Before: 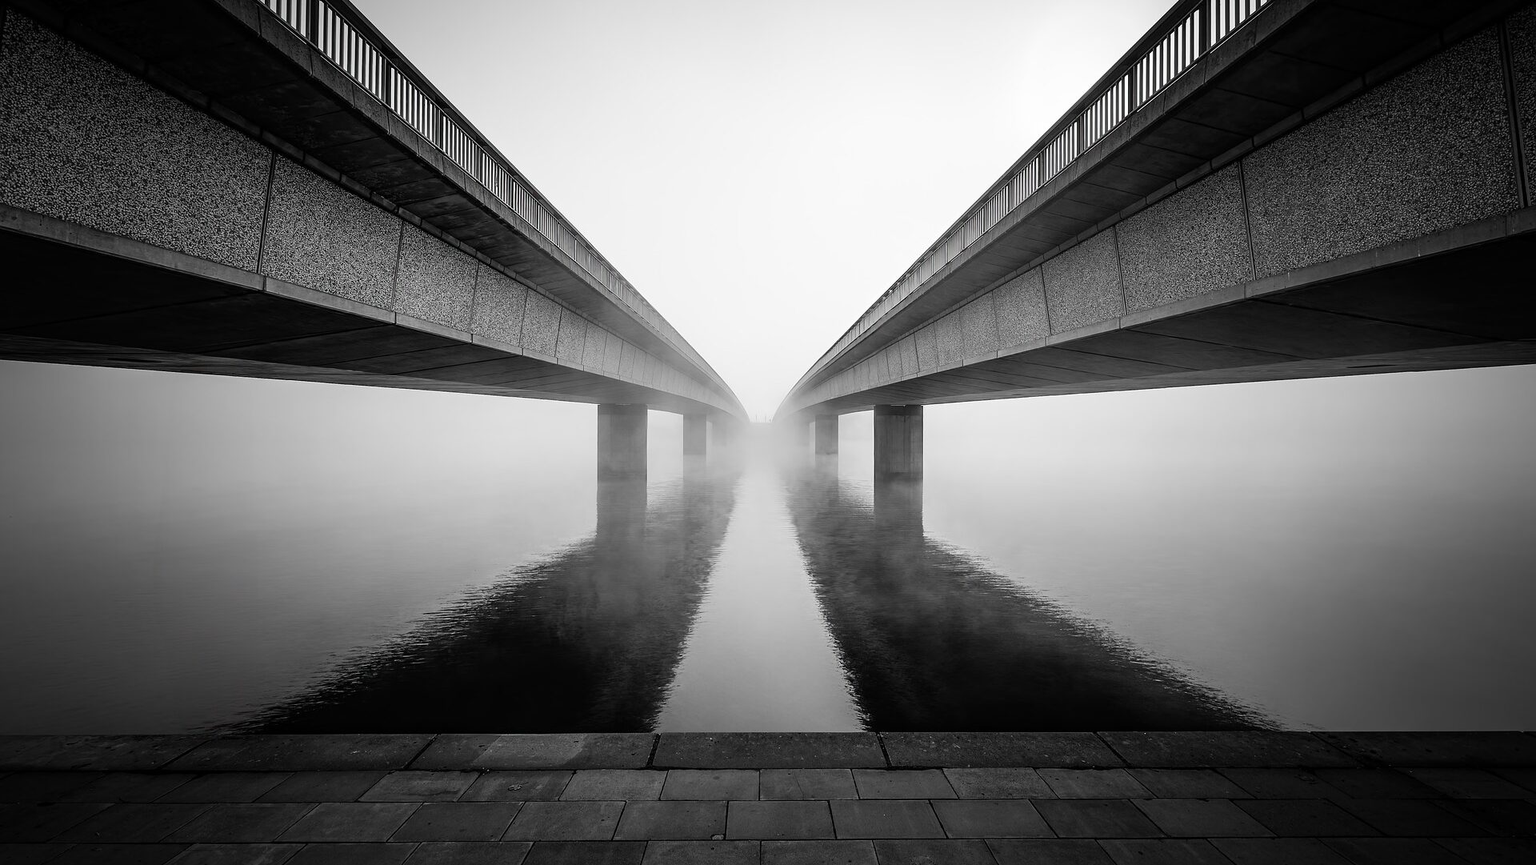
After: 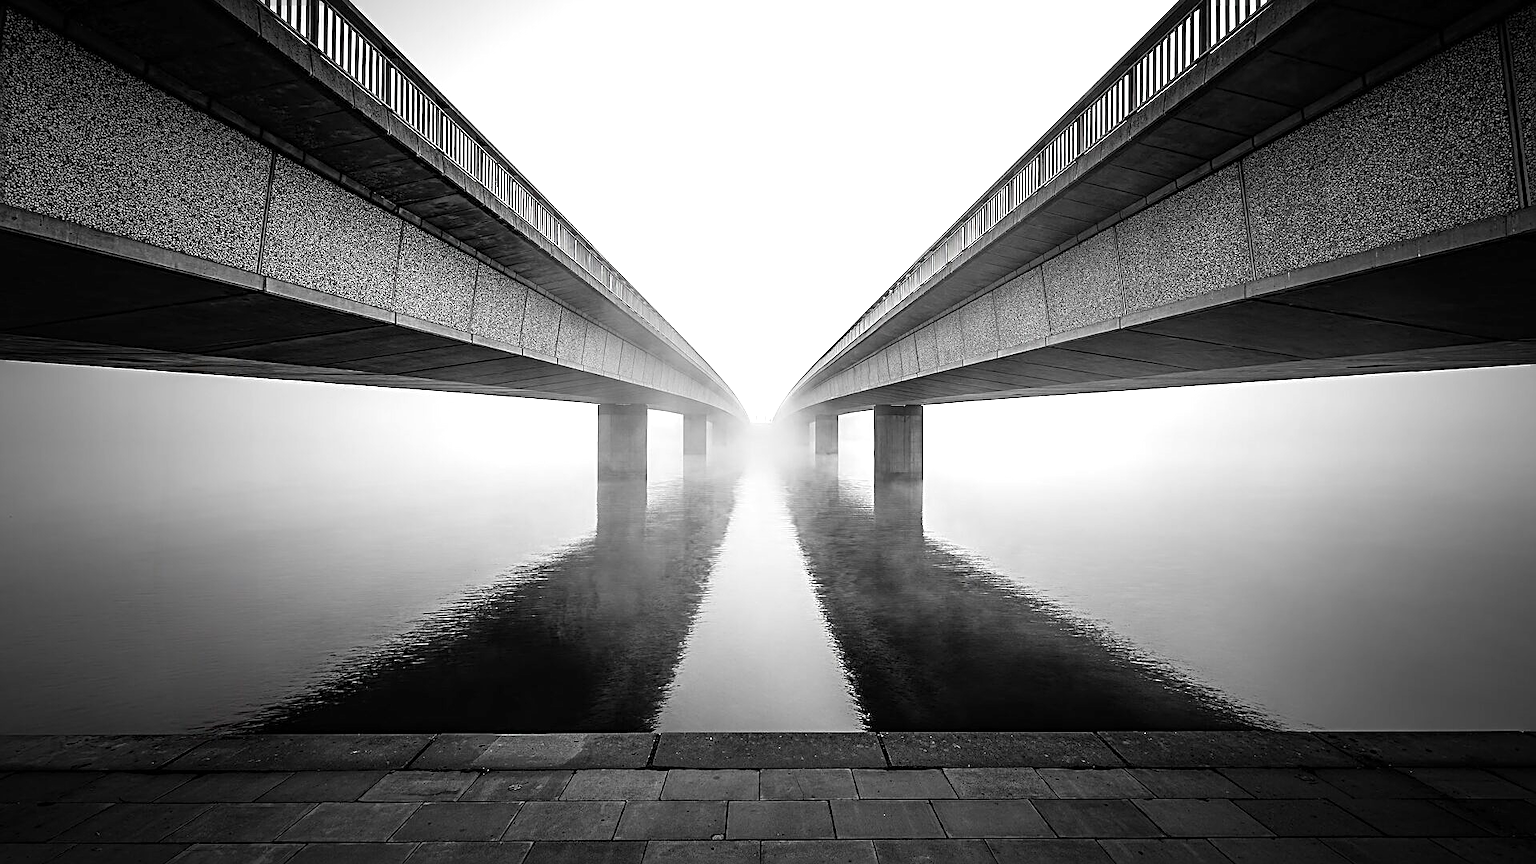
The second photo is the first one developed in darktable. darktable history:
exposure: exposure 0.566 EV, compensate highlight preservation false
sharpen: radius 2.676, amount 0.669
